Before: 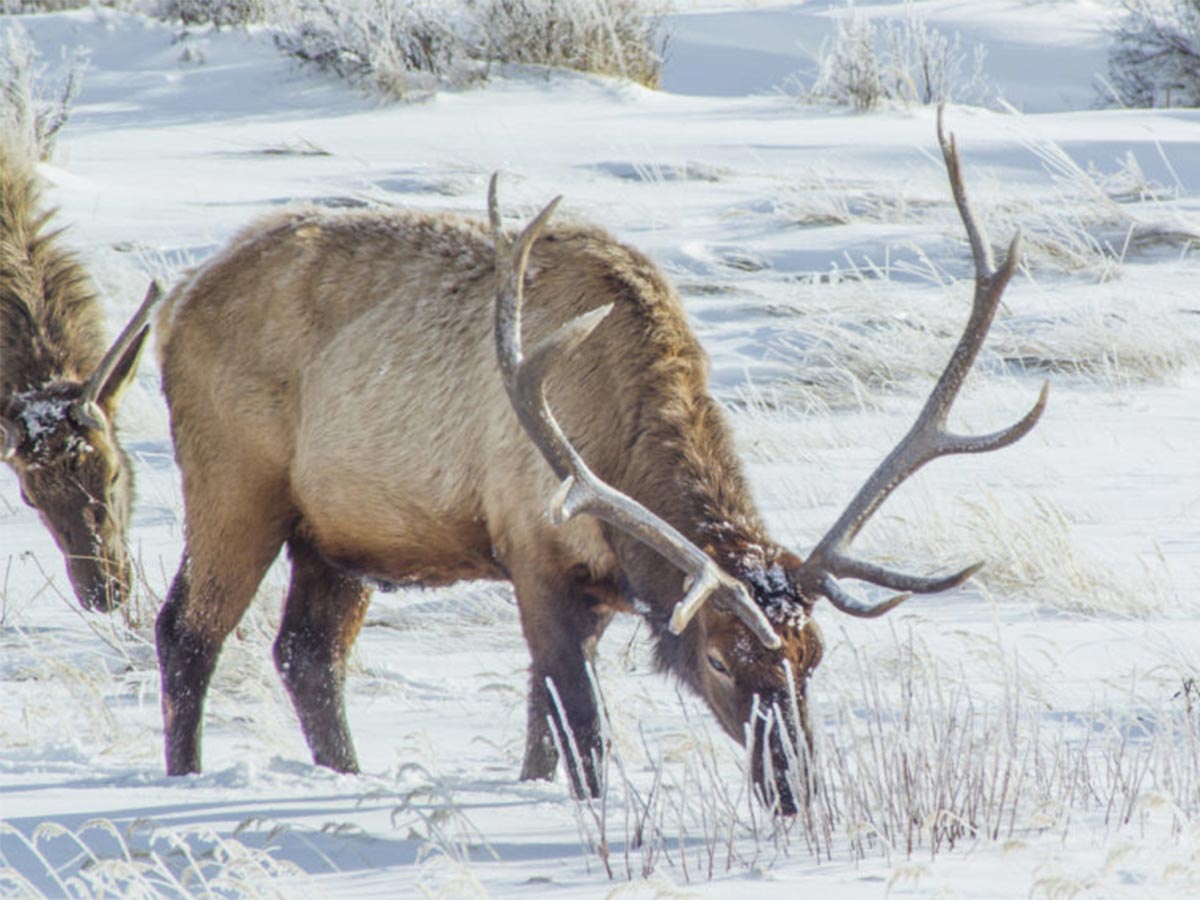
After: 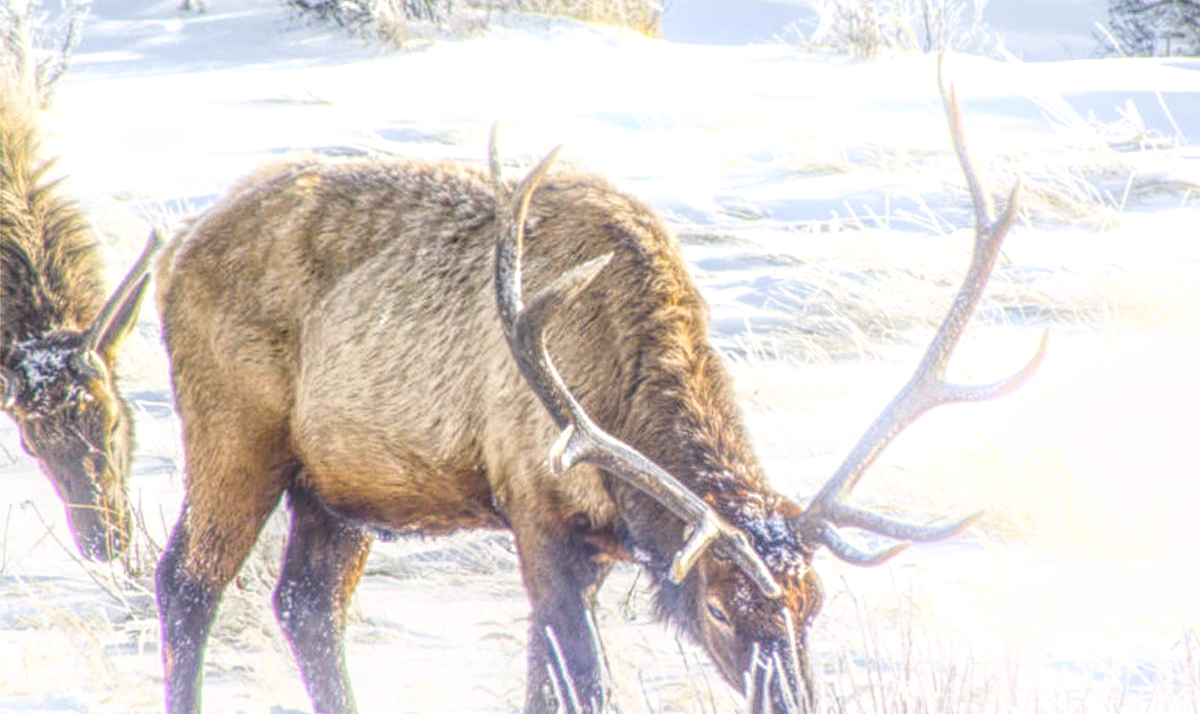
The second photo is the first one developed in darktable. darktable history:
local contrast: highlights 20%, shadows 30%, detail 200%, midtone range 0.2
crop and rotate: top 5.667%, bottom 14.937%
bloom: size 9%, threshold 100%, strength 7%
contrast brightness saturation: contrast 0.15, brightness 0.05
color balance rgb: shadows lift › chroma 4.21%, shadows lift › hue 252.22°, highlights gain › chroma 1.36%, highlights gain › hue 50.24°, perceptual saturation grading › mid-tones 6.33%, perceptual saturation grading › shadows 72.44%, perceptual brilliance grading › highlights 11.59%, contrast 5.05%
